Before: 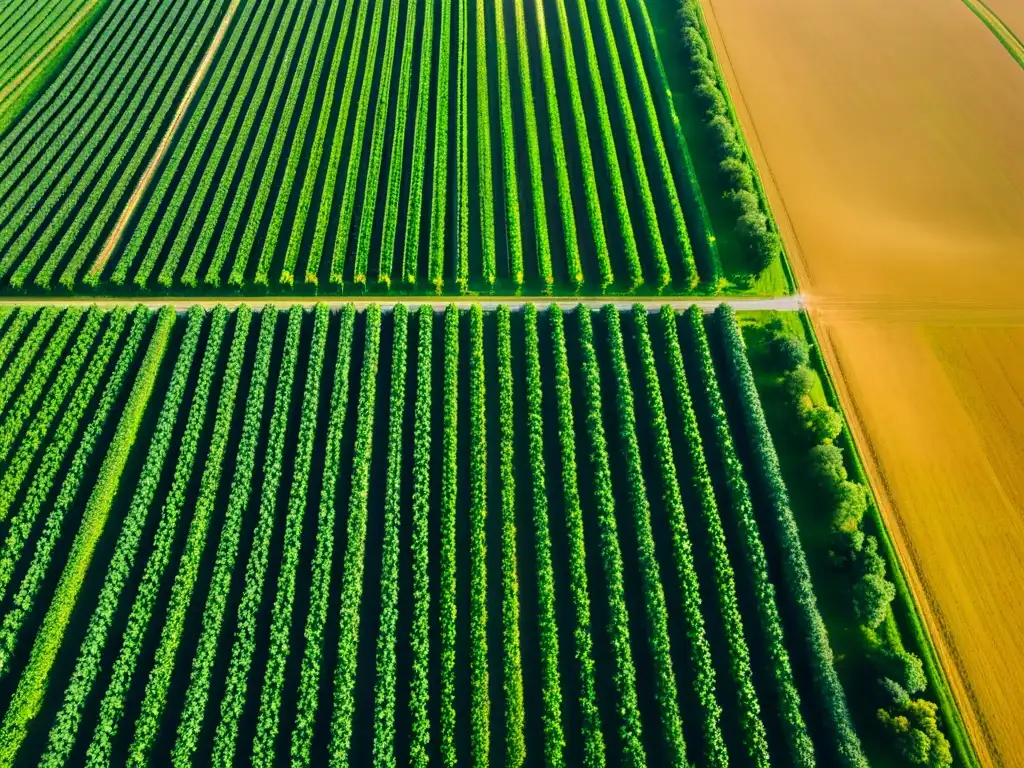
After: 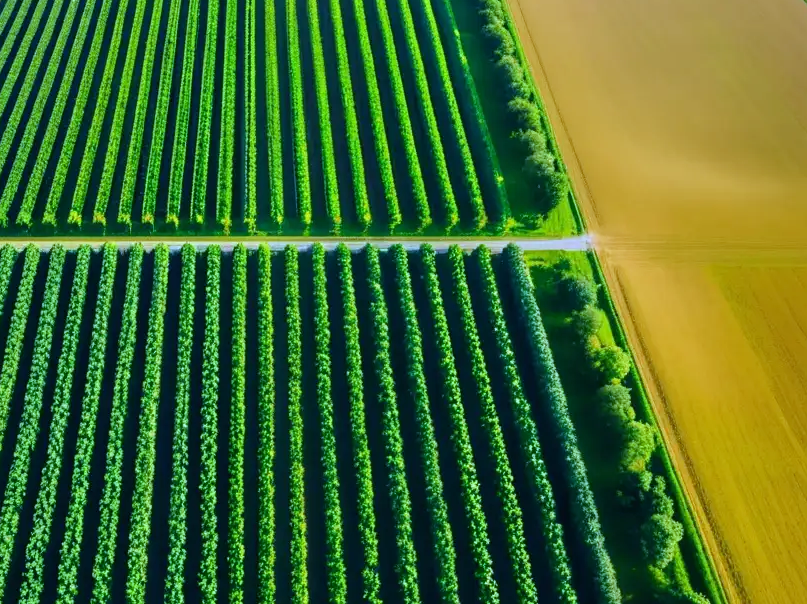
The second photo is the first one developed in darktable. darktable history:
crop and rotate: left 20.74%, top 7.912%, right 0.375%, bottom 13.378%
white balance: red 0.871, blue 1.249
